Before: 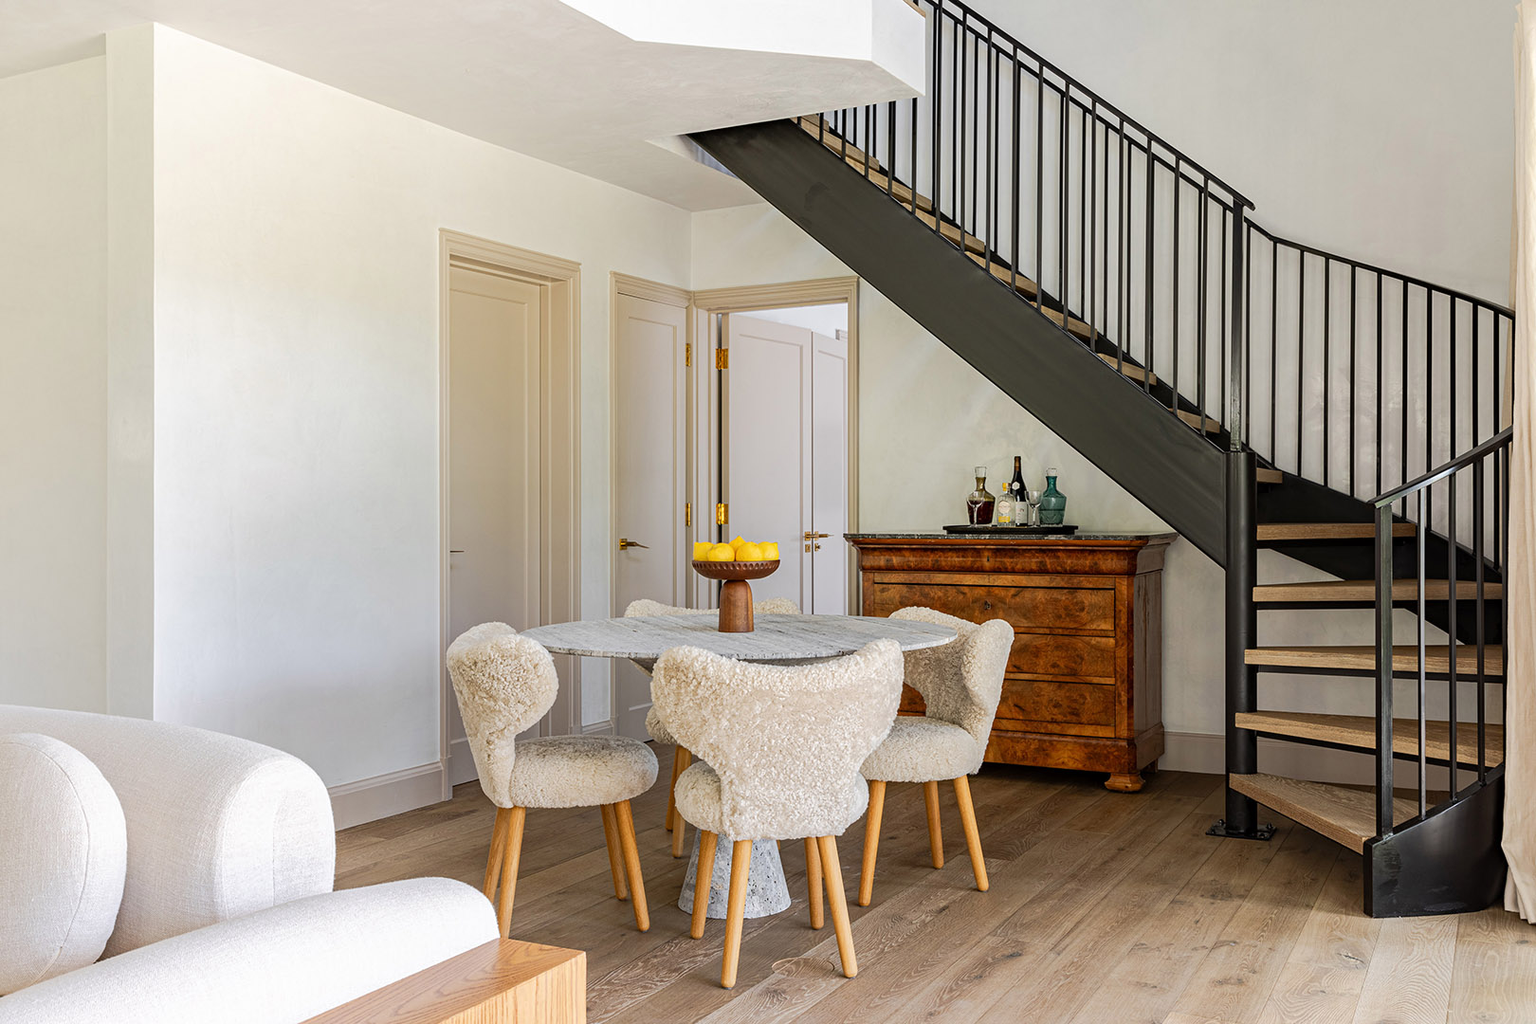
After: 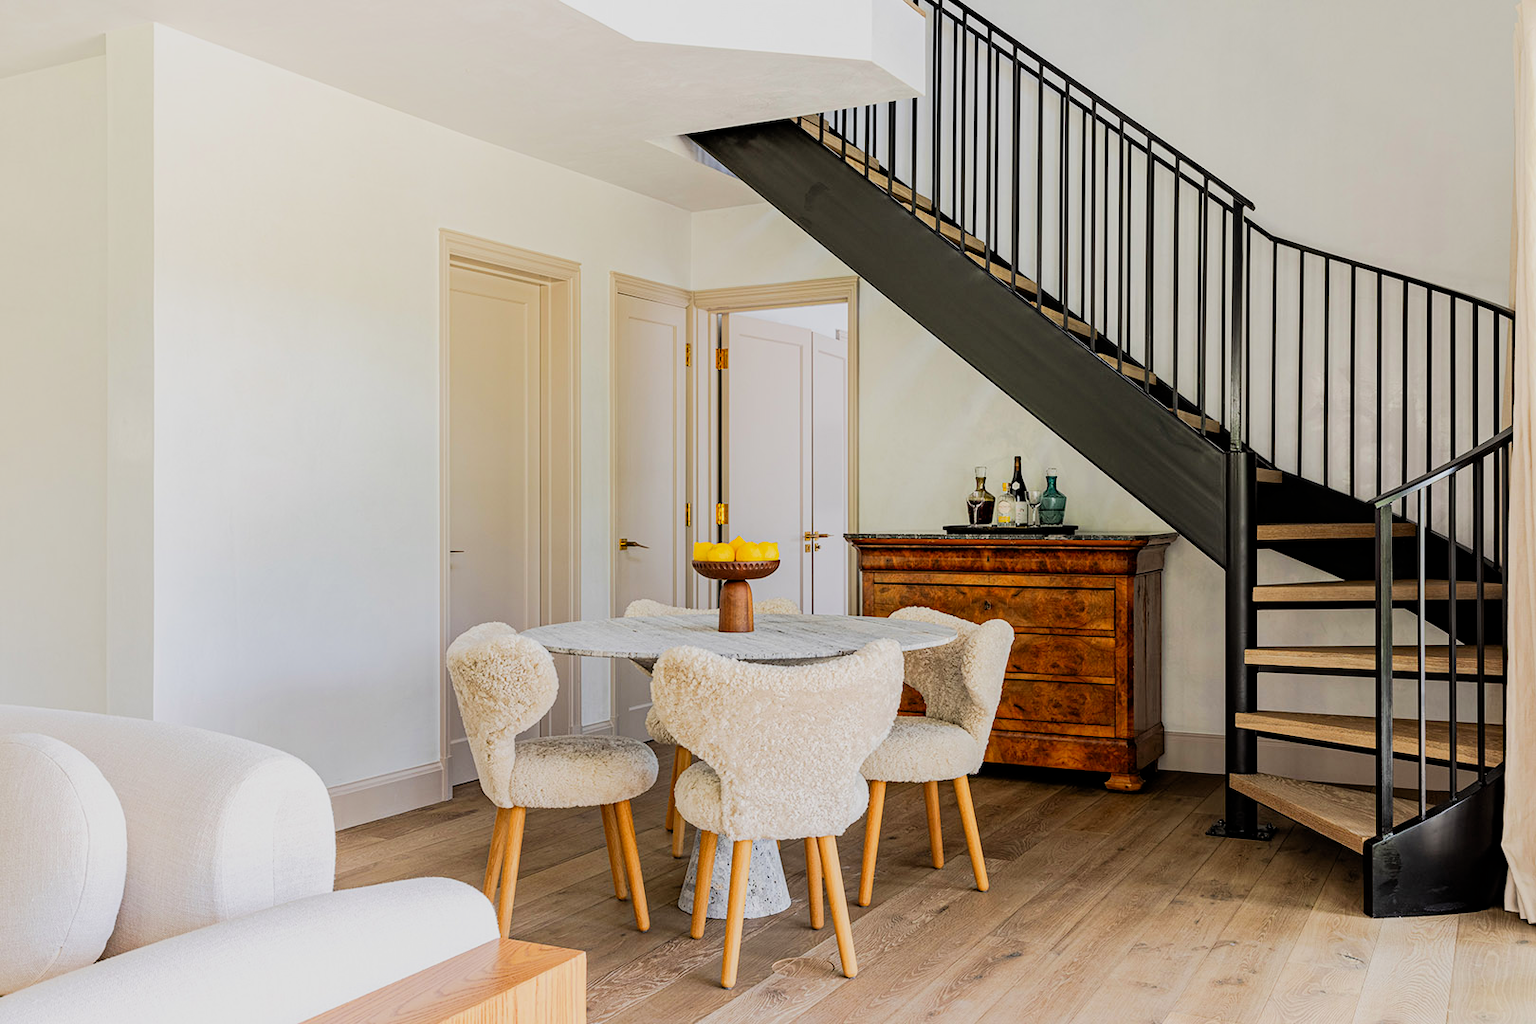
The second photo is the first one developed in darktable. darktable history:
exposure: exposure 0.209 EV, compensate highlight preservation false
contrast brightness saturation: saturation 0.18
filmic rgb: middle gray luminance 29.16%, black relative exposure -10.32 EV, white relative exposure 5.48 EV, target black luminance 0%, hardness 3.97, latitude 2.07%, contrast 1.126, highlights saturation mix 6.37%, shadows ↔ highlights balance 15.2%
